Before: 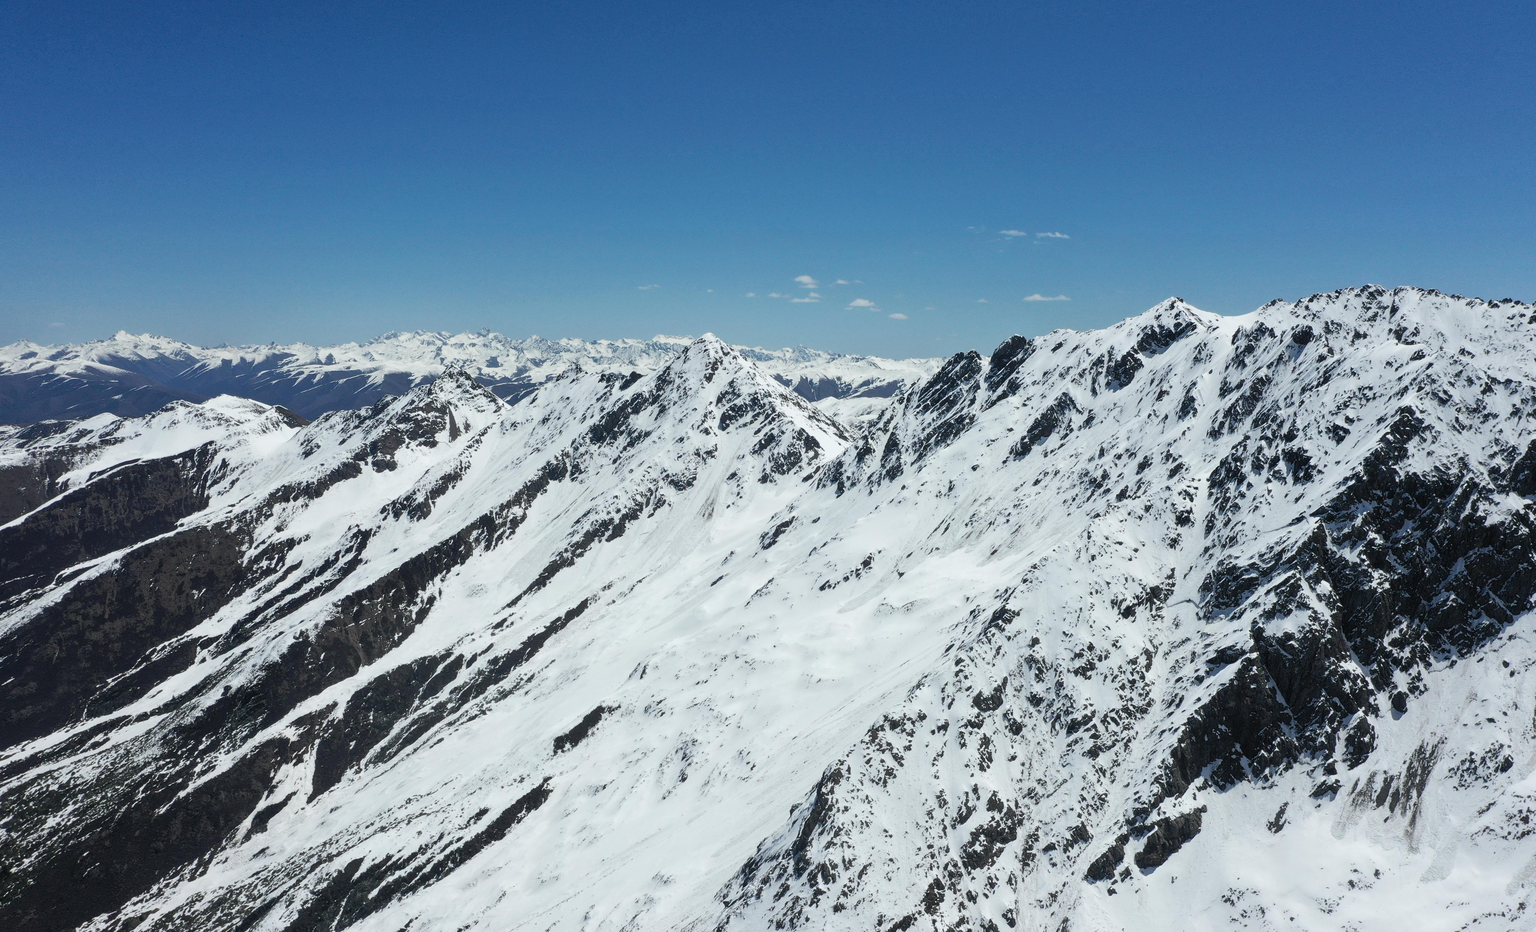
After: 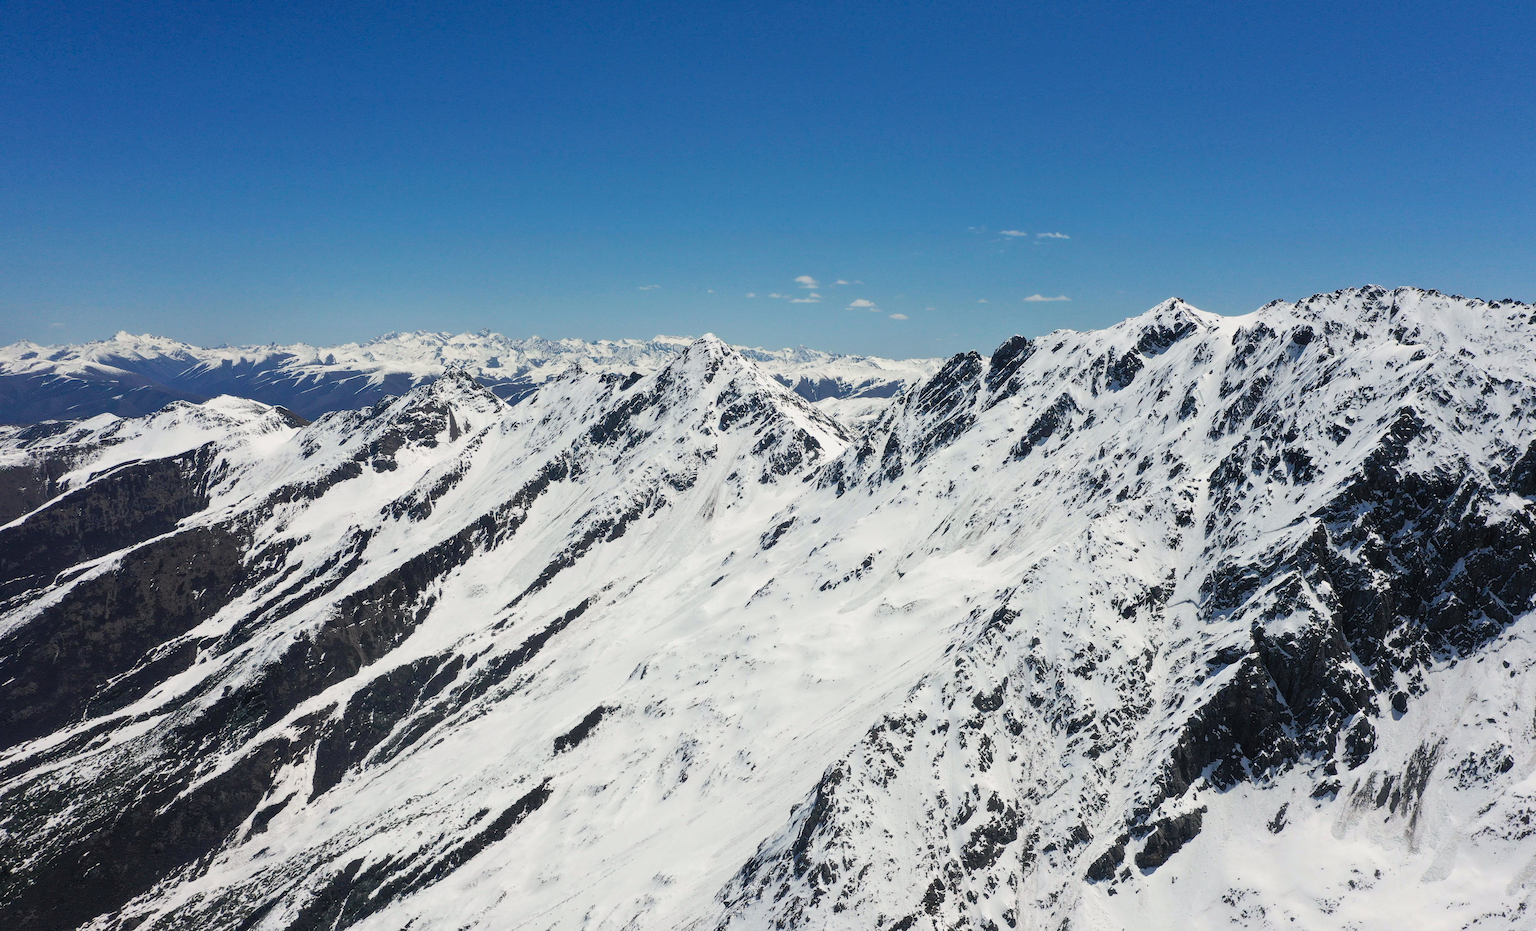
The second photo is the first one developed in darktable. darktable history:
color balance rgb: shadows lift › chroma 2.002%, shadows lift › hue 247.58°, power › chroma 0.324%, power › hue 24.79°, highlights gain › chroma 1.346%, highlights gain › hue 55.84°, perceptual saturation grading › global saturation 19.833%
